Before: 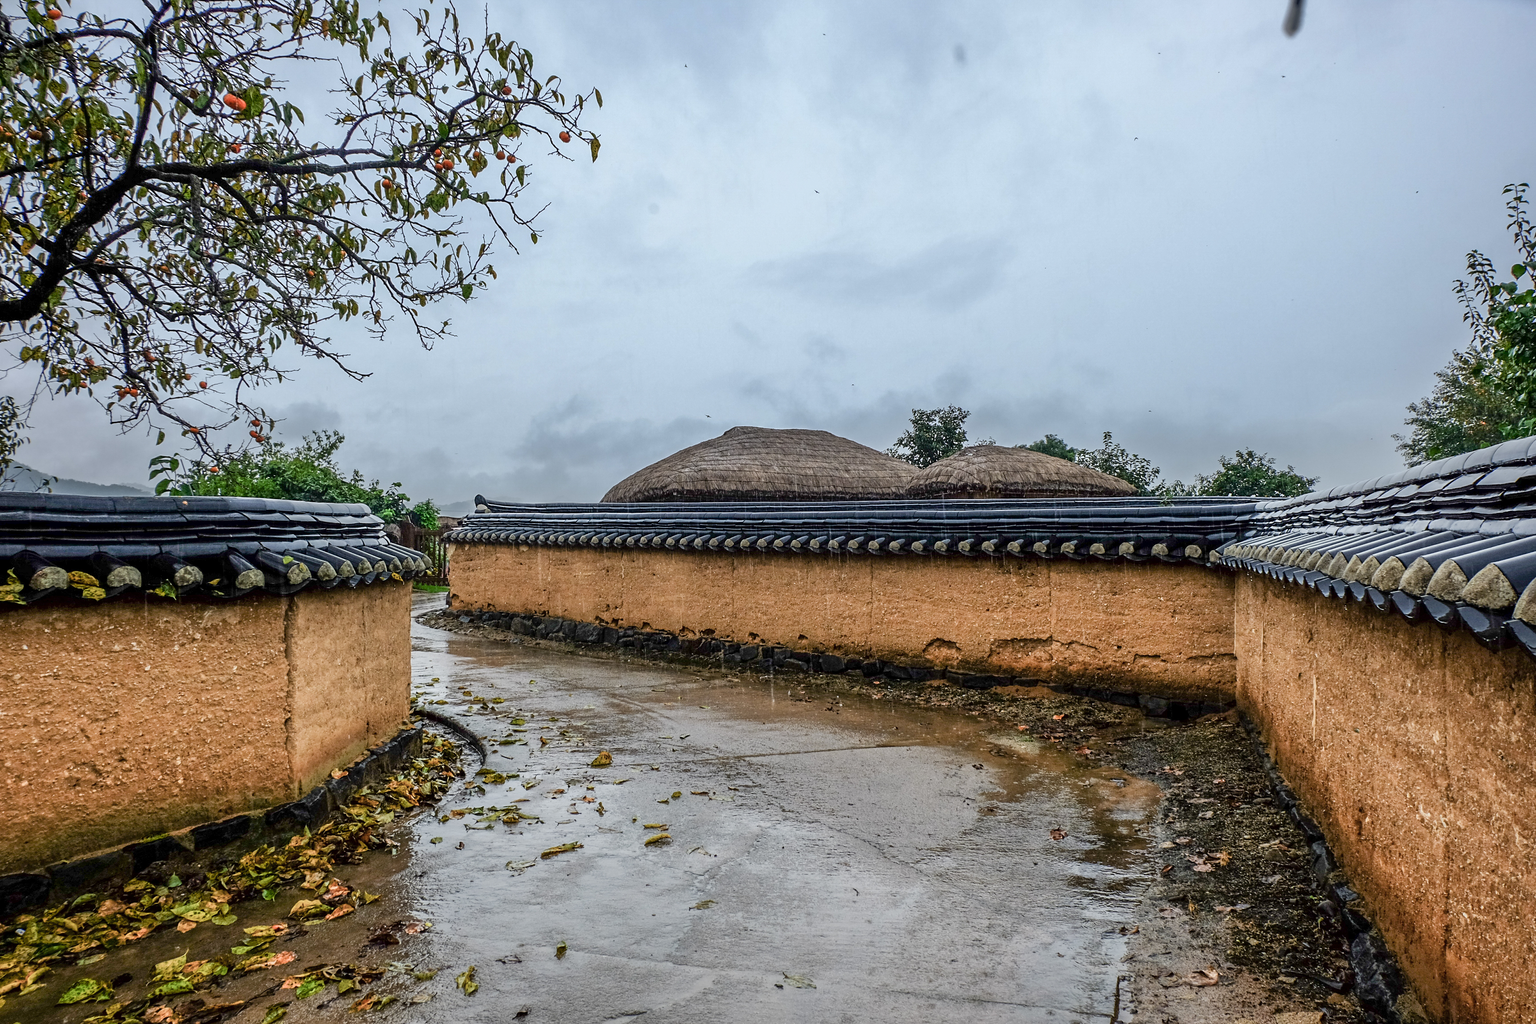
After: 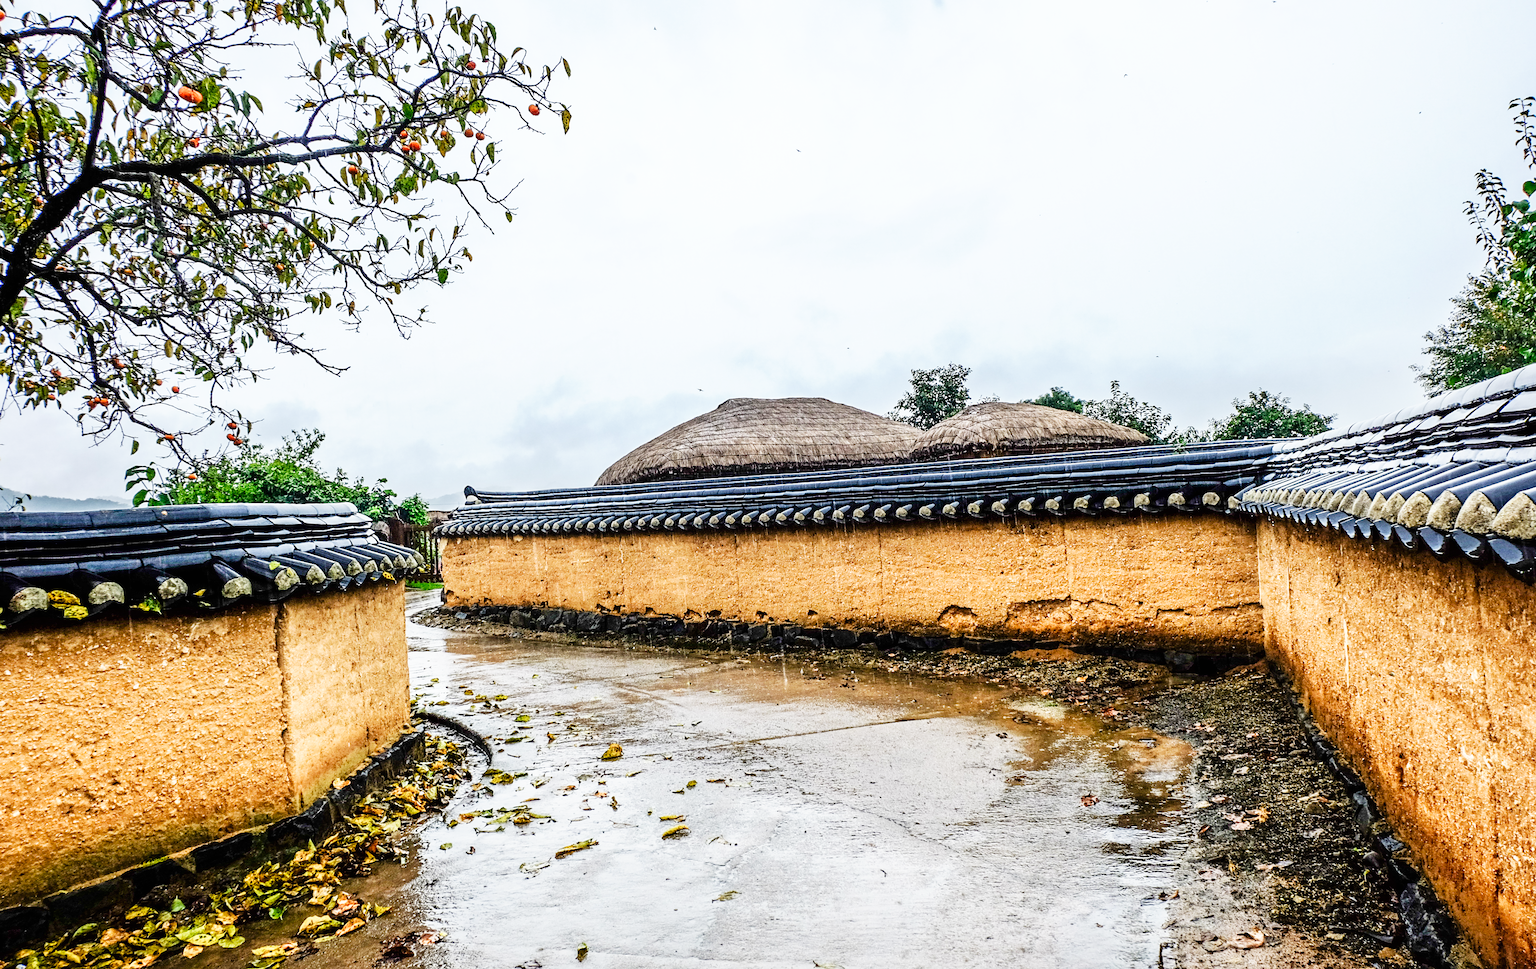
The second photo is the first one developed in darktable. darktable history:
base curve: curves: ch0 [(0, 0) (0.007, 0.004) (0.027, 0.03) (0.046, 0.07) (0.207, 0.54) (0.442, 0.872) (0.673, 0.972) (1, 1)], preserve colors none
rotate and perspective: rotation -3.52°, crop left 0.036, crop right 0.964, crop top 0.081, crop bottom 0.919
